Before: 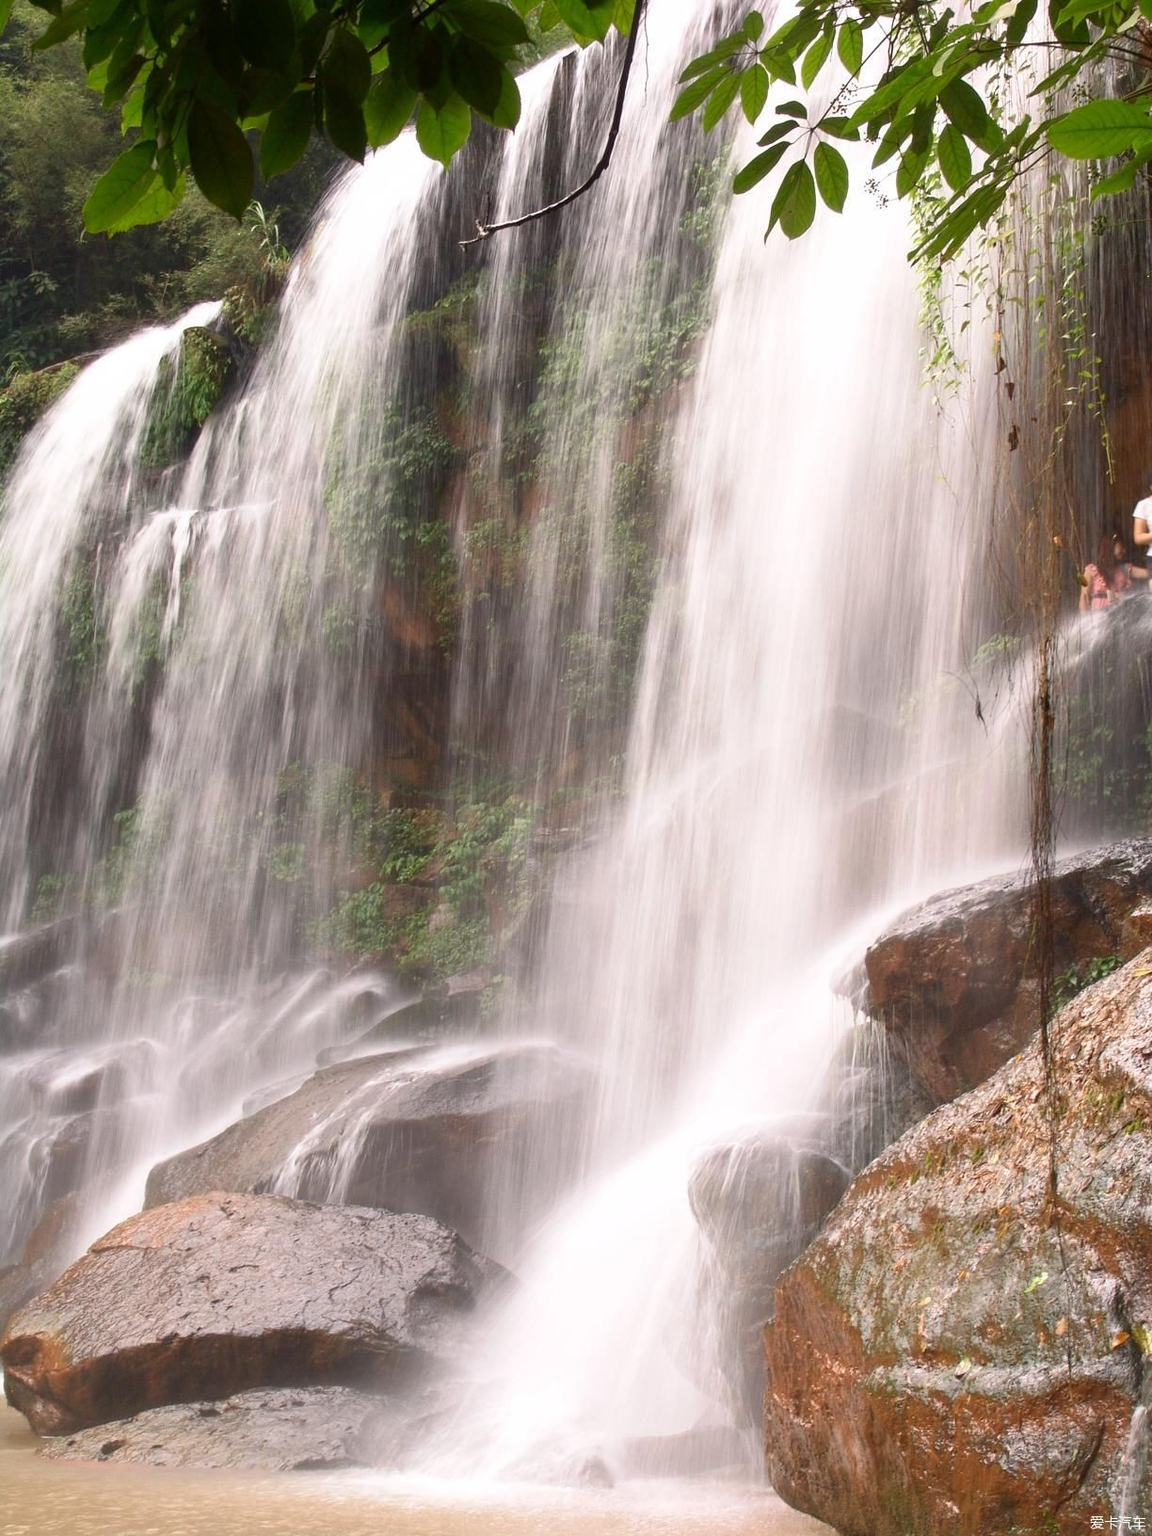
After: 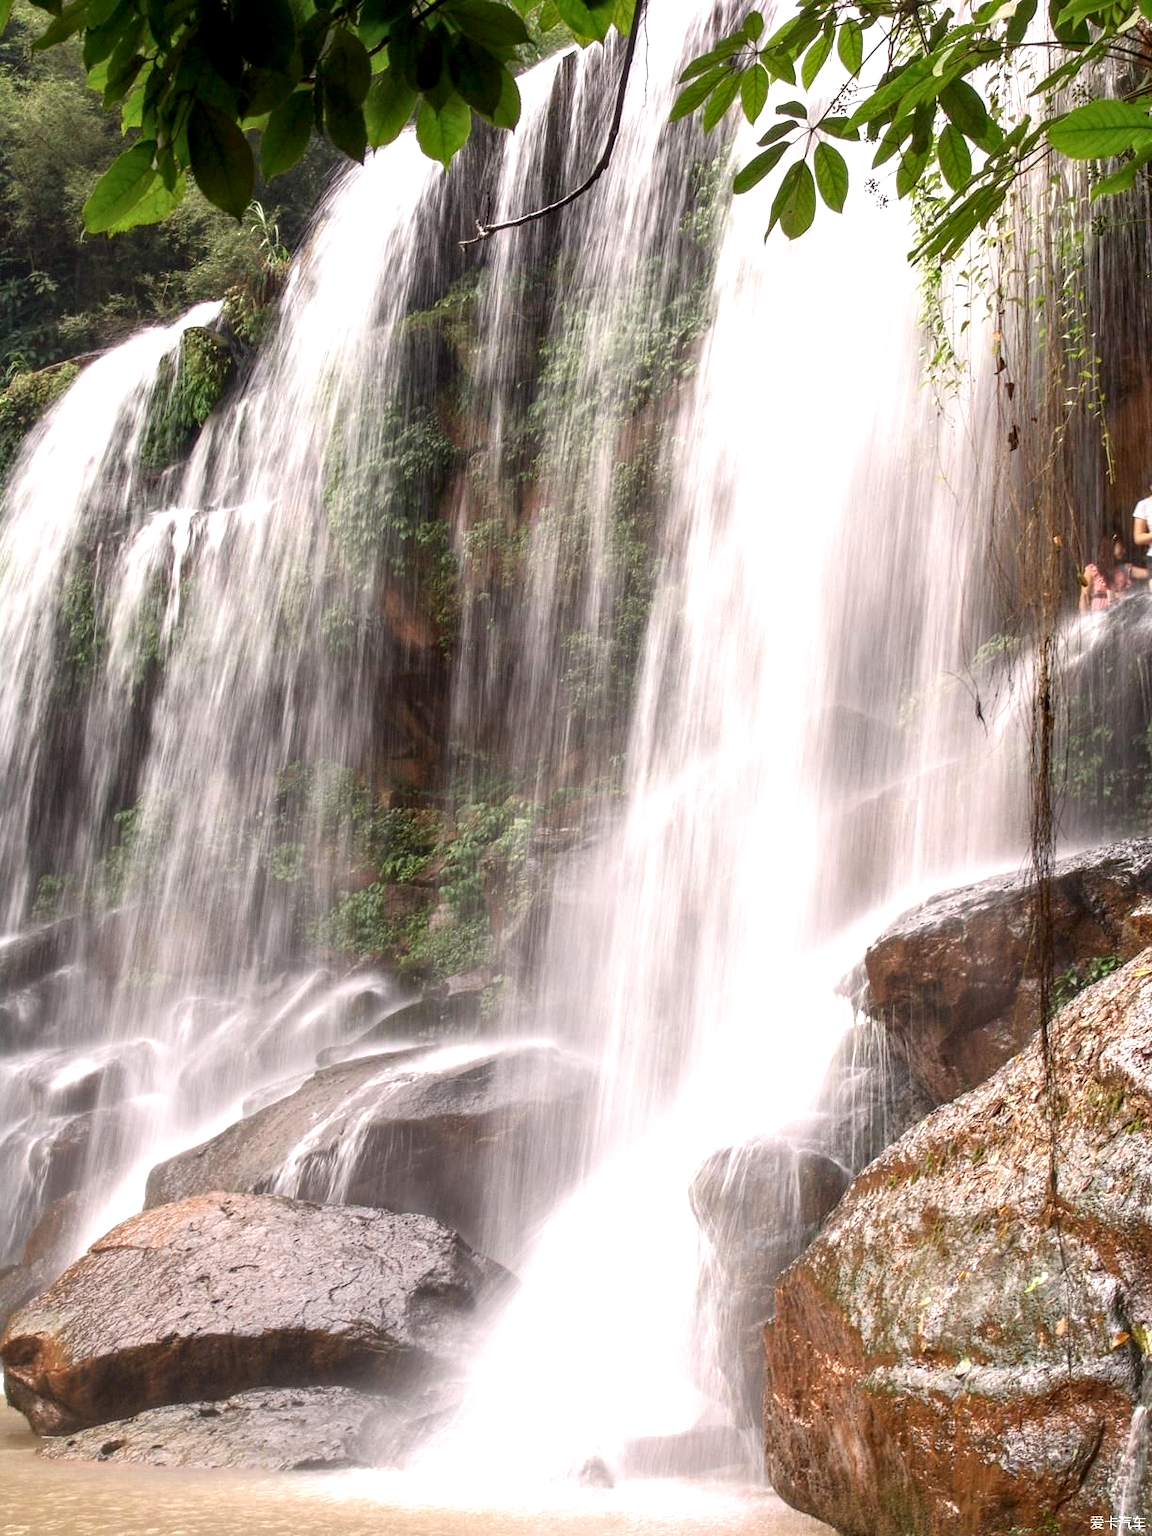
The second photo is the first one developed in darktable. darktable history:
local contrast: highlights 24%, detail 150%
exposure: exposure 0.2 EV, compensate highlight preservation false
